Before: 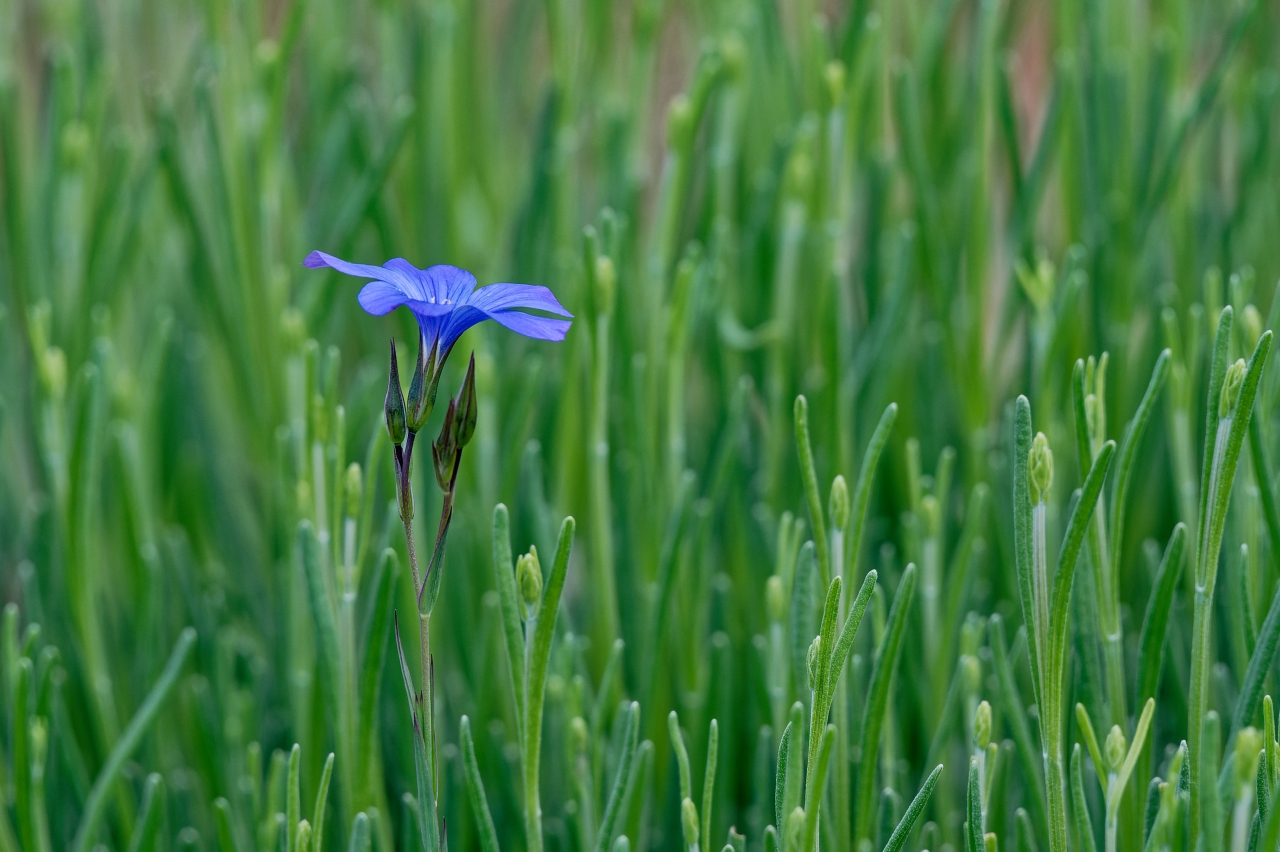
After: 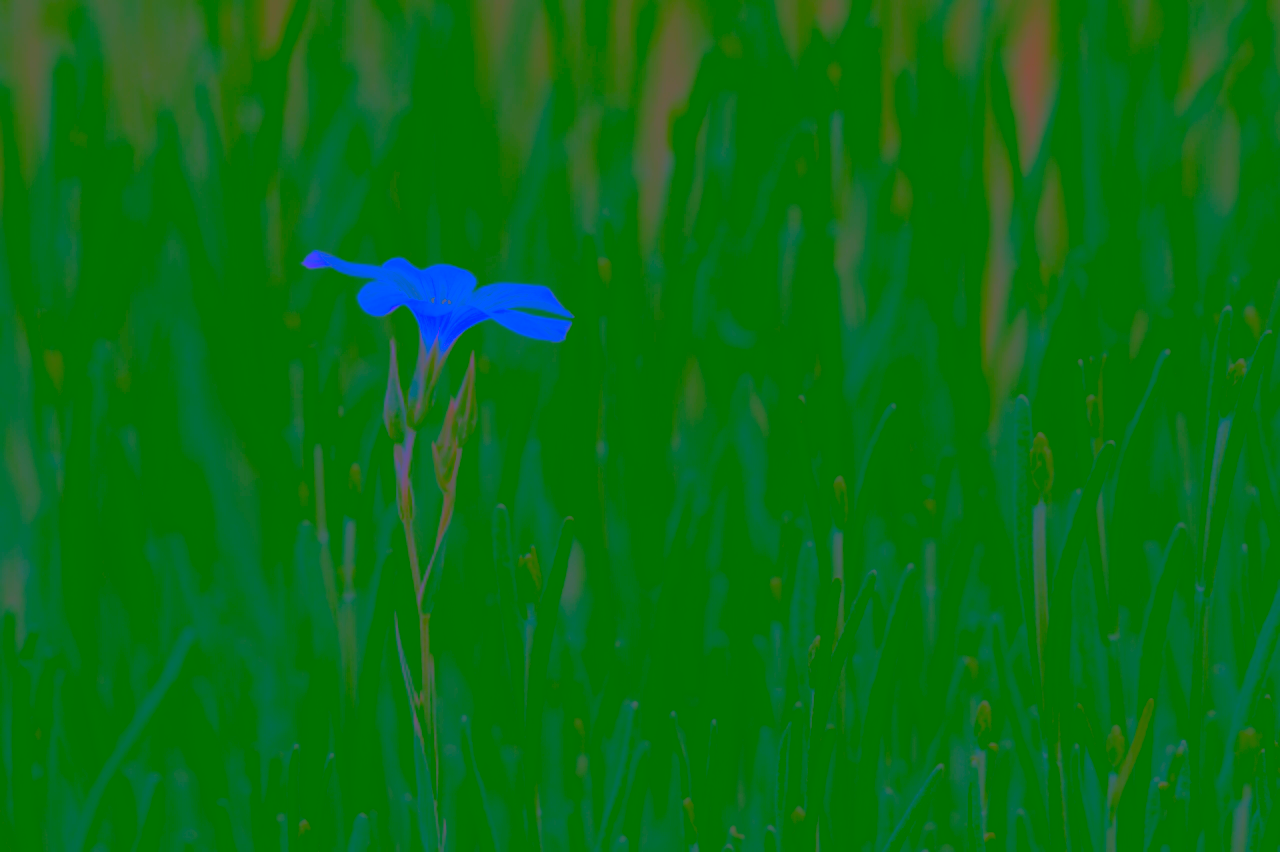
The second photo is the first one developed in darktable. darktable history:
exposure: exposure -0.269 EV, compensate exposure bias true, compensate highlight preservation false
levels: levels [0, 0.492, 0.984]
contrast brightness saturation: contrast -0.984, brightness -0.169, saturation 0.733
